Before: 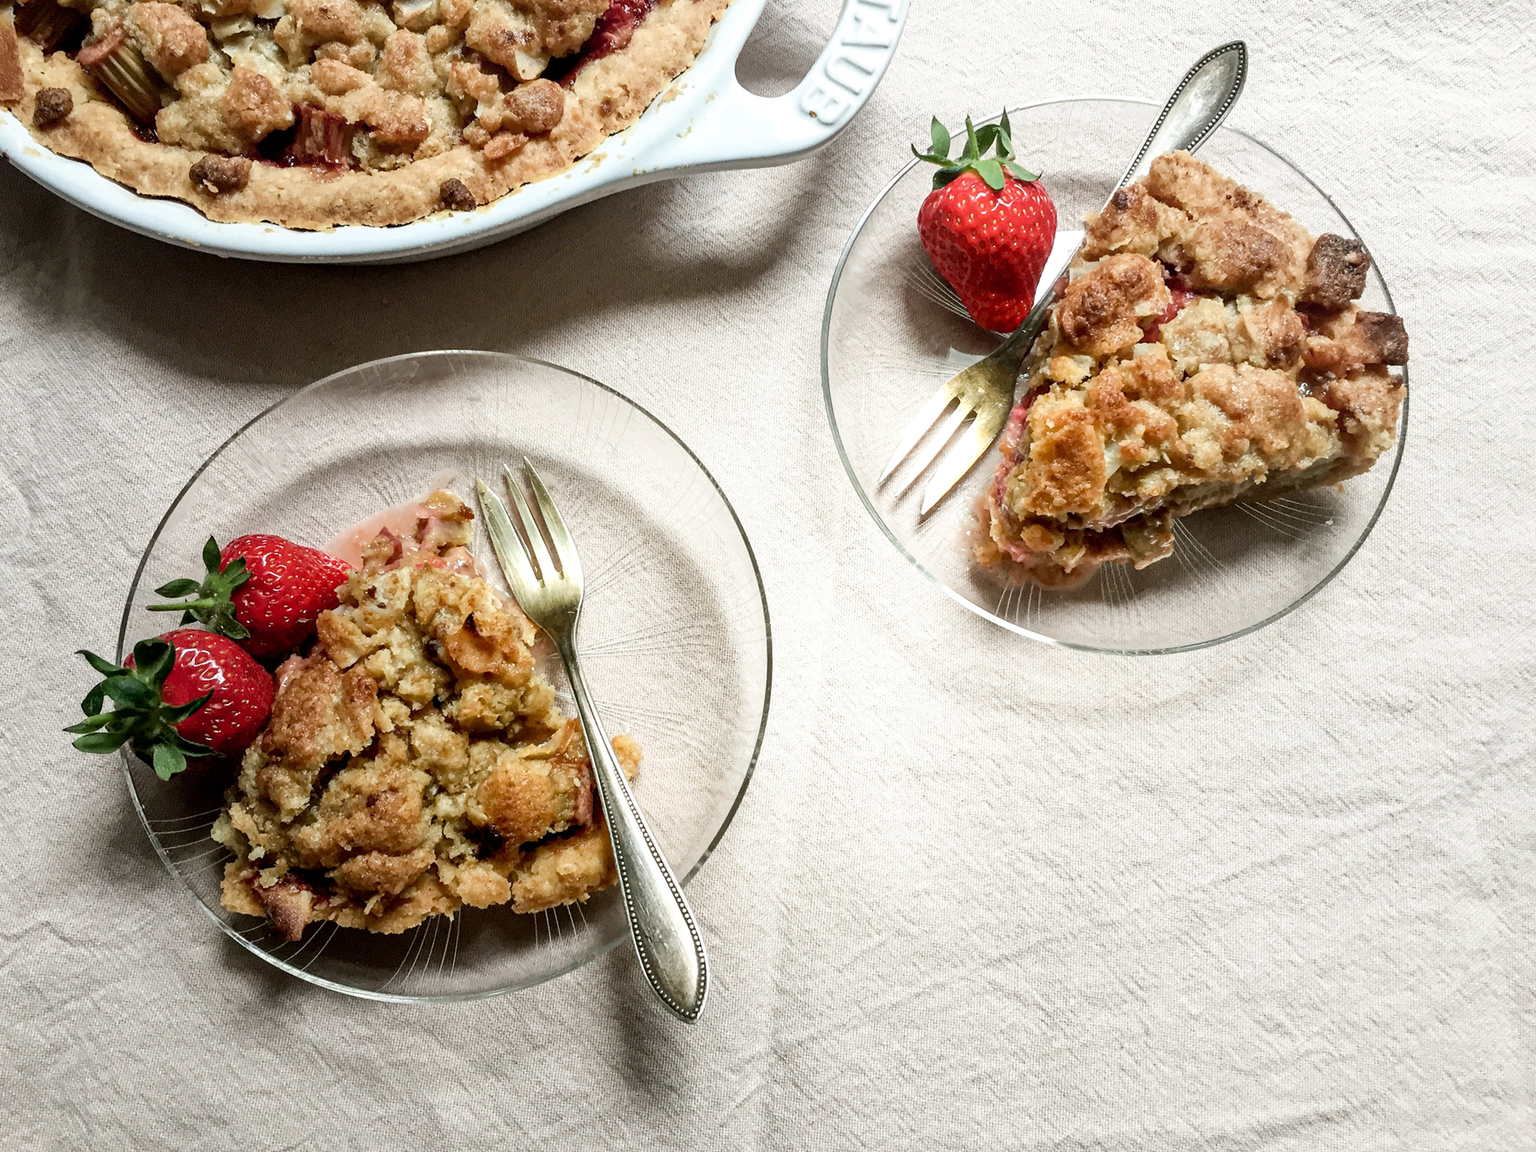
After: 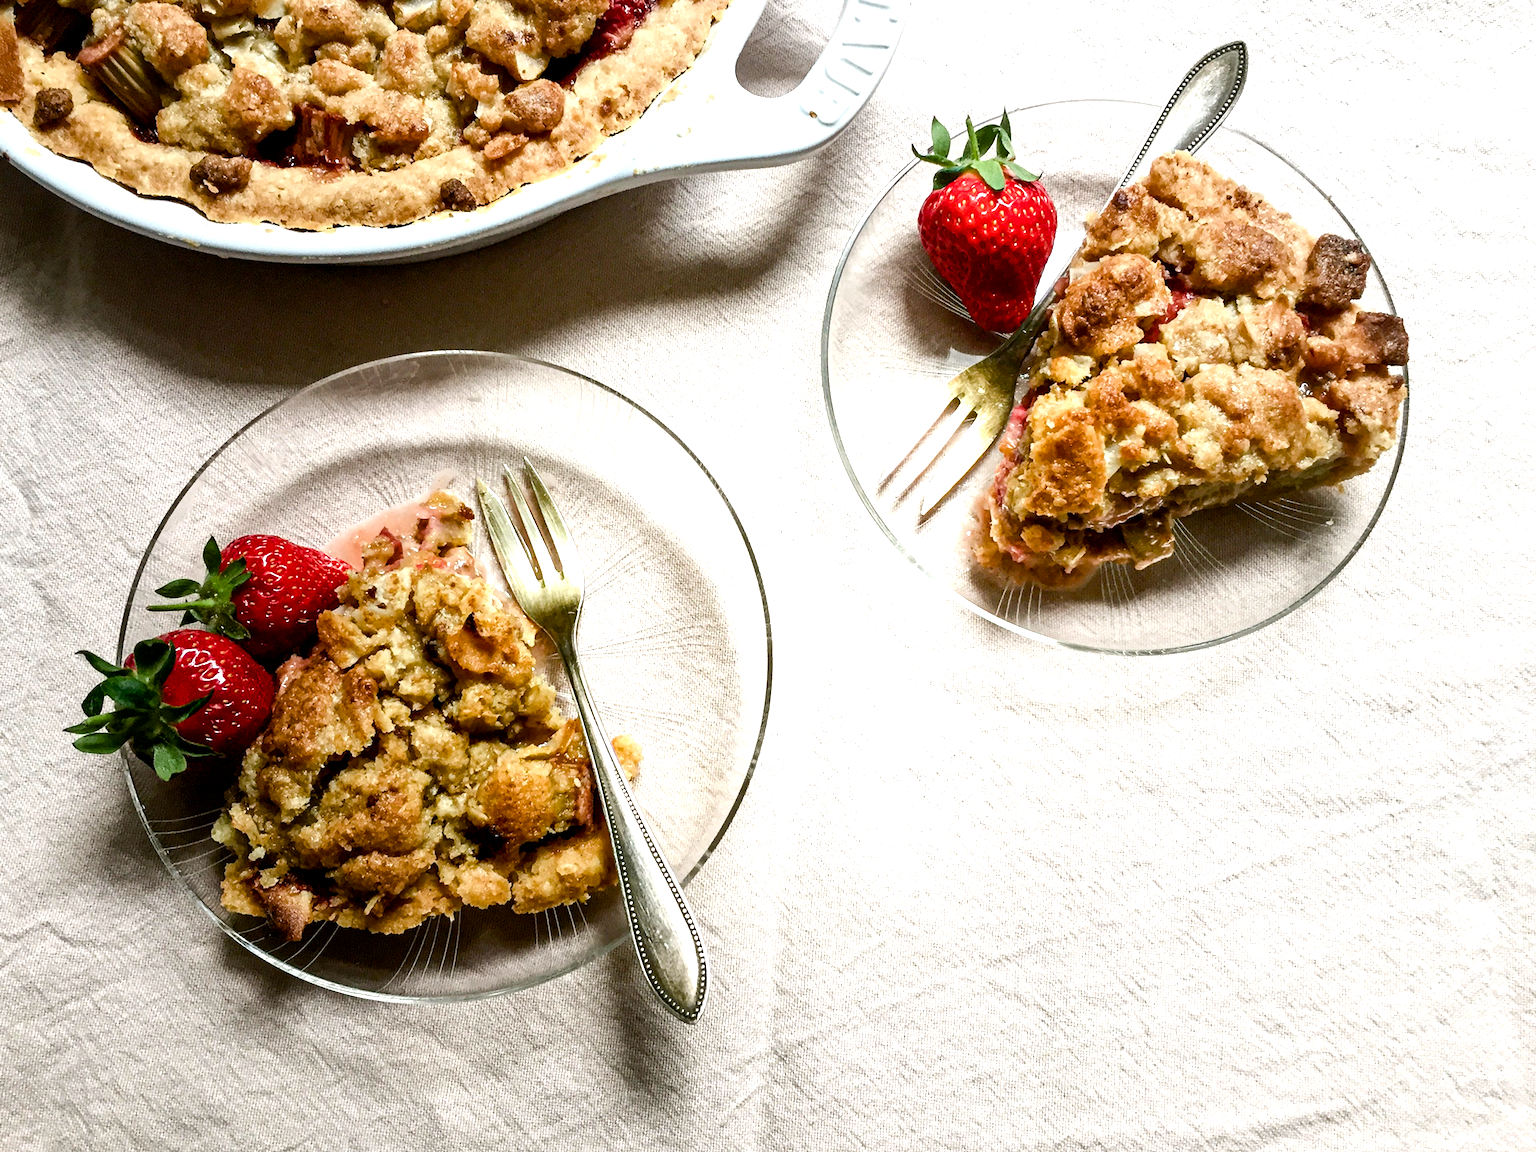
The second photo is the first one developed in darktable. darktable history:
color balance rgb: highlights gain › chroma 0.274%, highlights gain › hue 330.13°, perceptual saturation grading › global saturation 20%, perceptual saturation grading › highlights -25.596%, perceptual saturation grading › shadows 49.437%, perceptual brilliance grading › highlights 13.17%, perceptual brilliance grading › mid-tones 7.938%, perceptual brilliance grading › shadows -17.069%, global vibrance 20%
